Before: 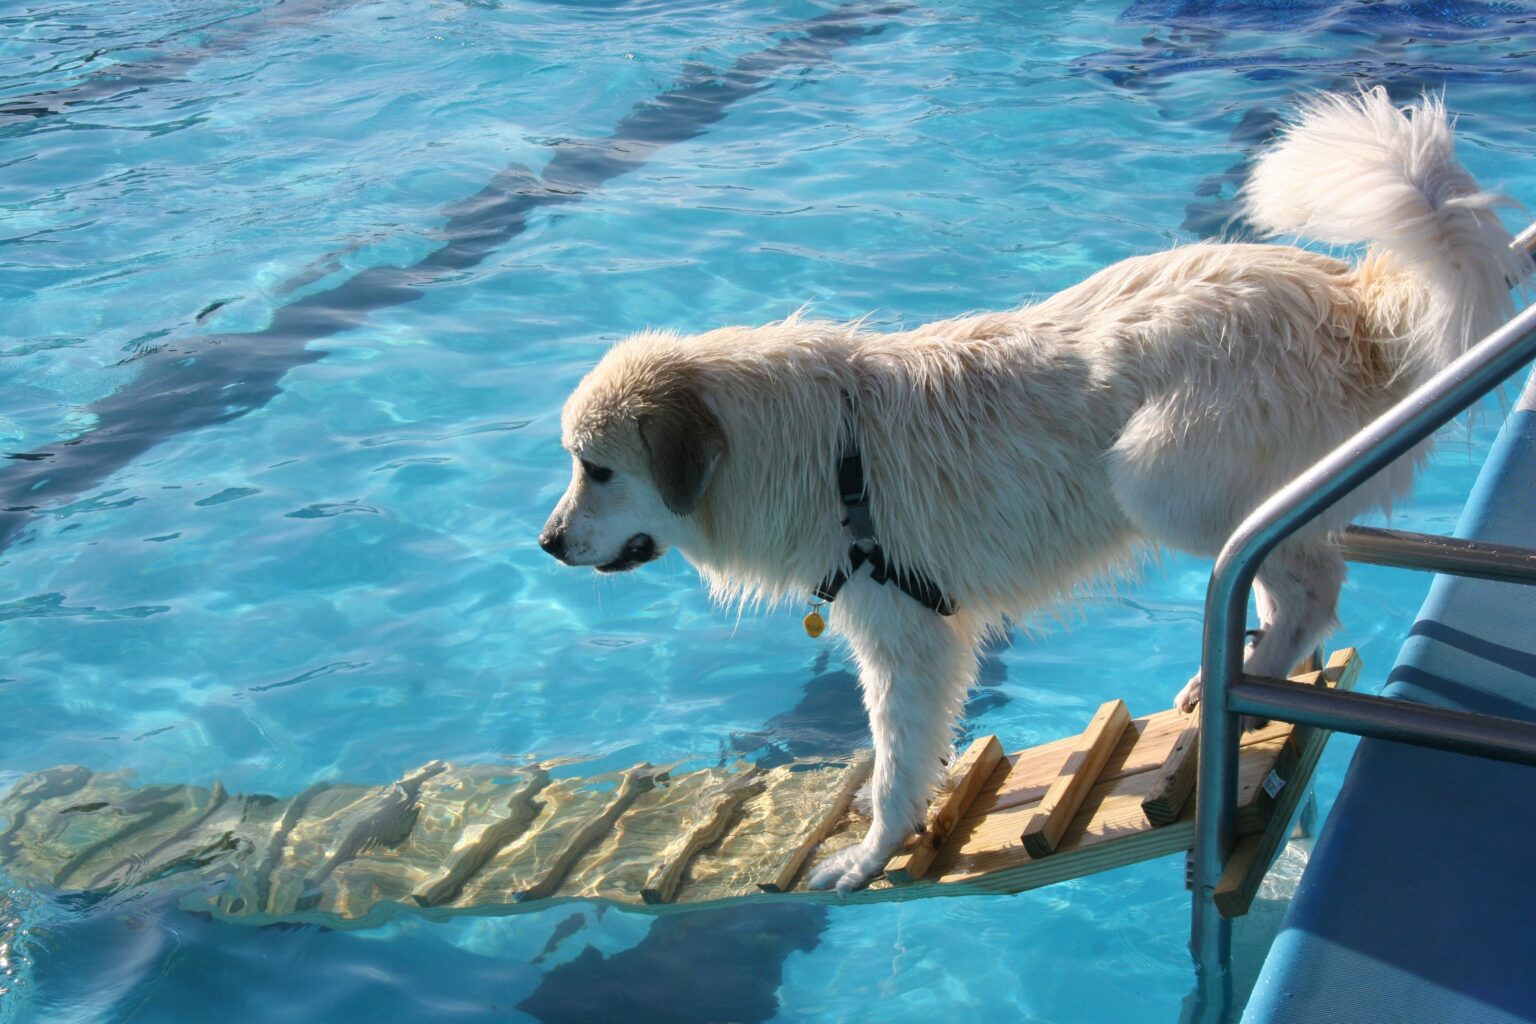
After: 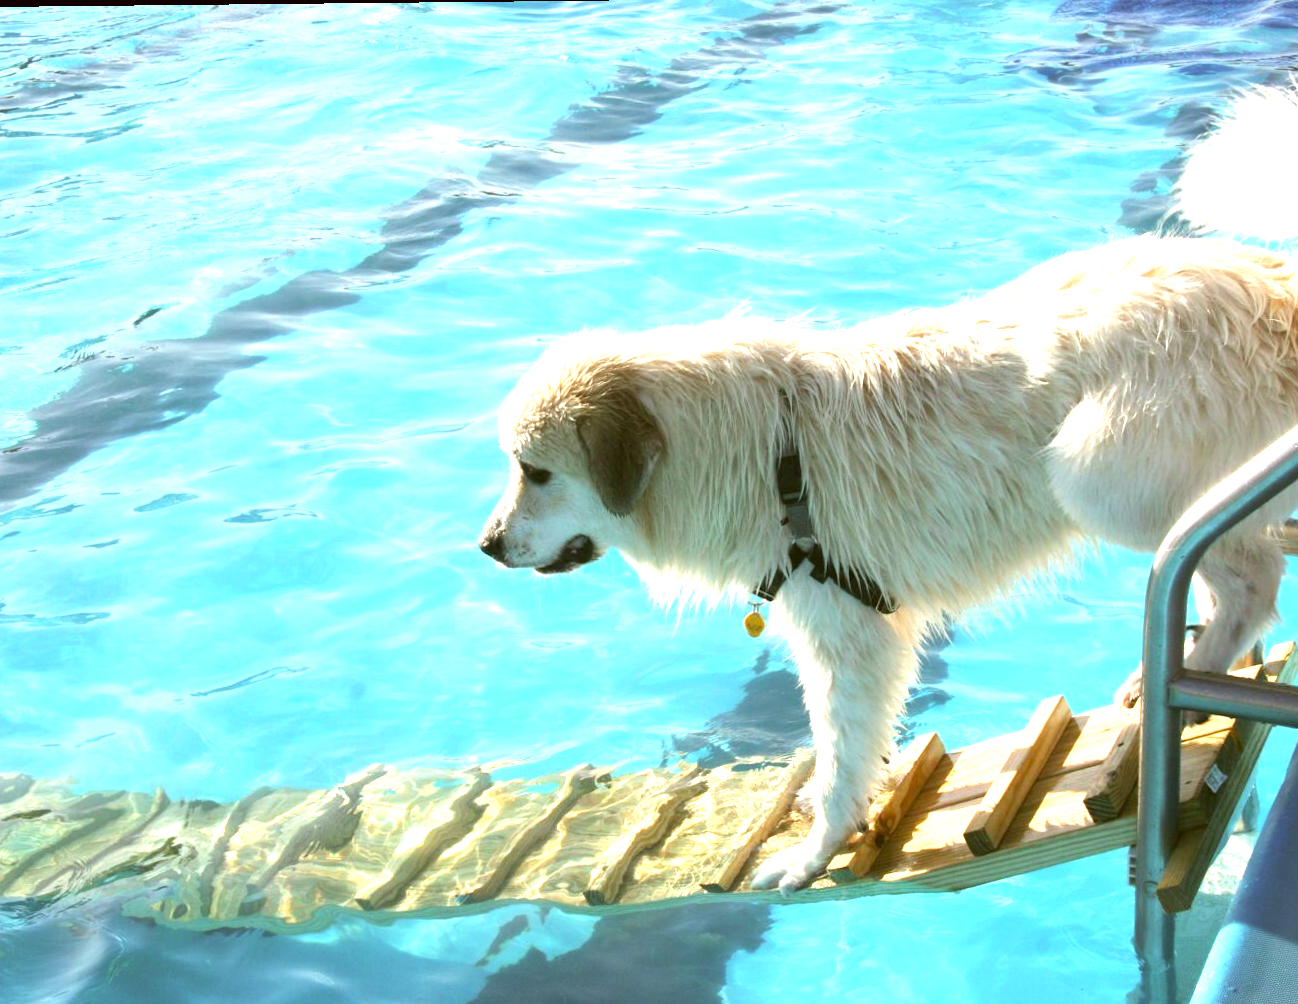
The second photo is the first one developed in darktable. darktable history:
crop and rotate: angle 0.603°, left 4.302%, top 0.808%, right 11.727%, bottom 2.593%
exposure: black level correction 0, exposure 1.45 EV, compensate exposure bias true, compensate highlight preservation false
color correction: highlights a* -1.47, highlights b* 9.97, shadows a* 0.924, shadows b* 18.65
